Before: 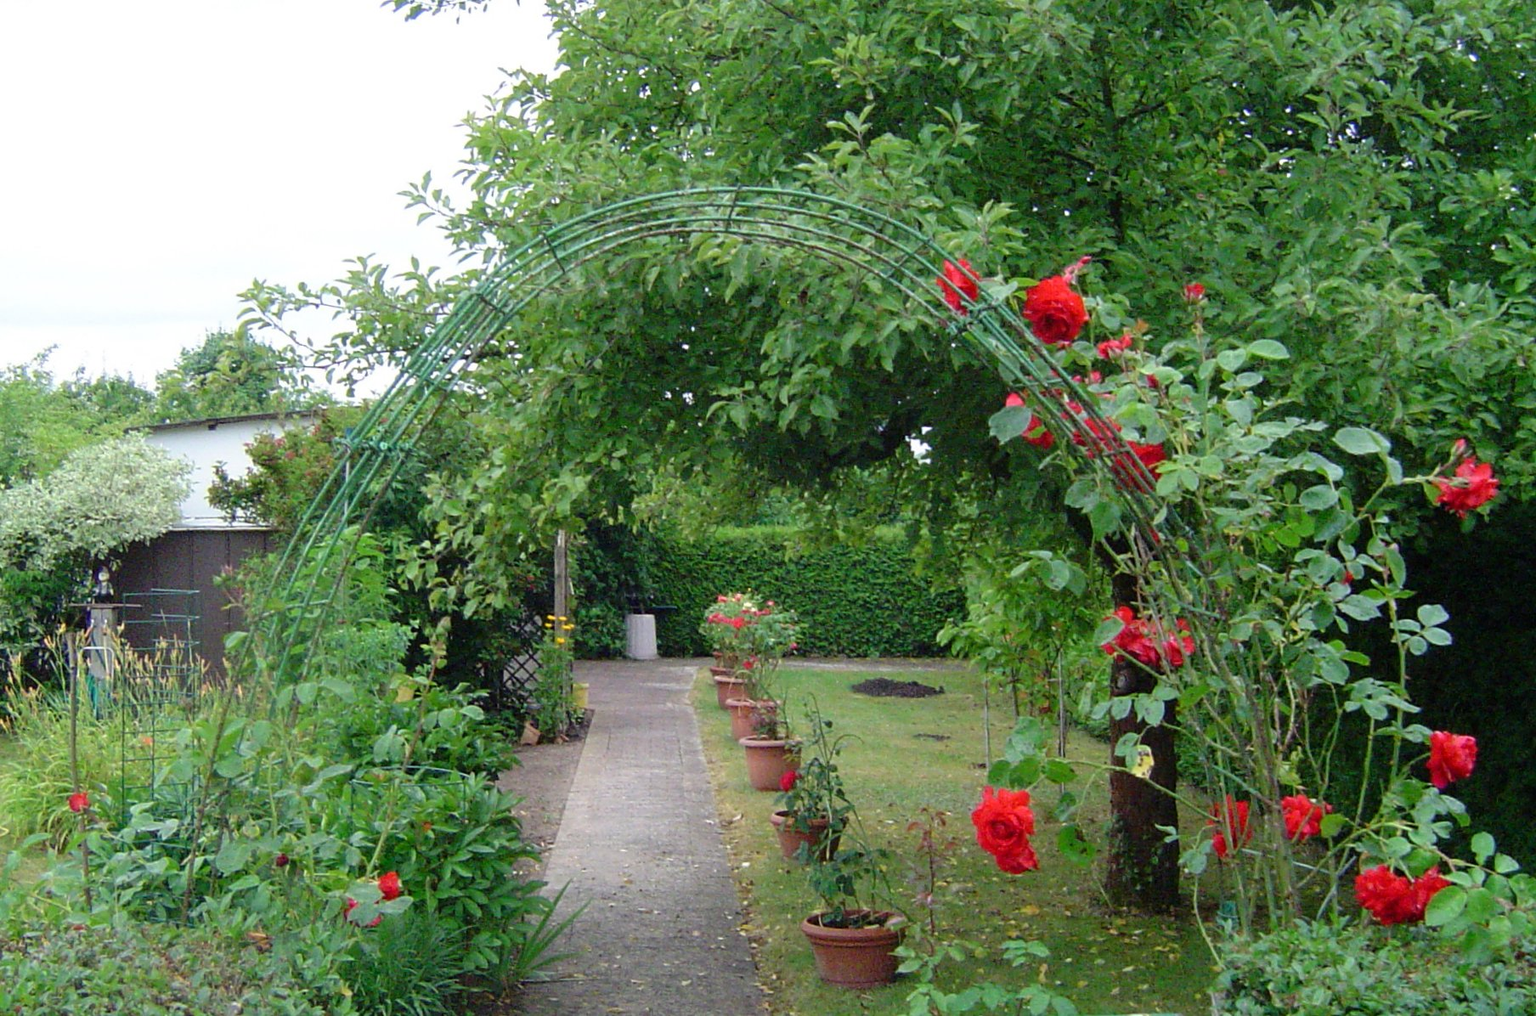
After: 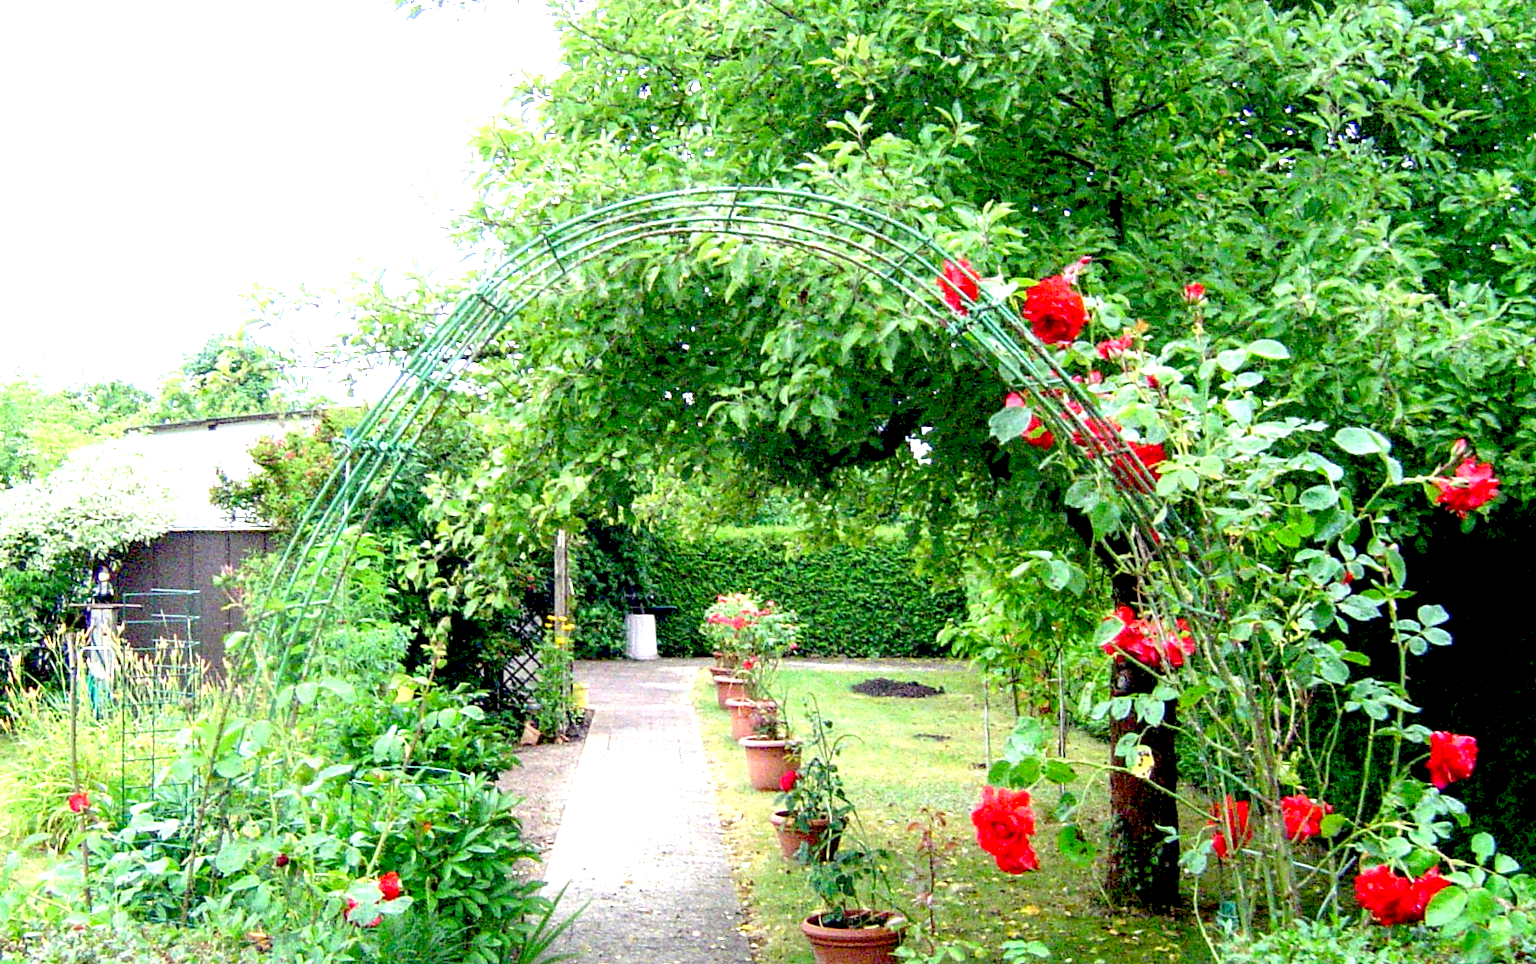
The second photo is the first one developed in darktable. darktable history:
crop and rotate: top 0.005%, bottom 5.042%
local contrast: on, module defaults
exposure: black level correction 0.014, exposure 1.768 EV, compensate highlight preservation false
tone equalizer: -8 EV 0.262 EV, -7 EV 0.439 EV, -6 EV 0.396 EV, -5 EV 0.278 EV, -3 EV -0.281 EV, -2 EV -0.418 EV, -1 EV -0.438 EV, +0 EV -0.259 EV
